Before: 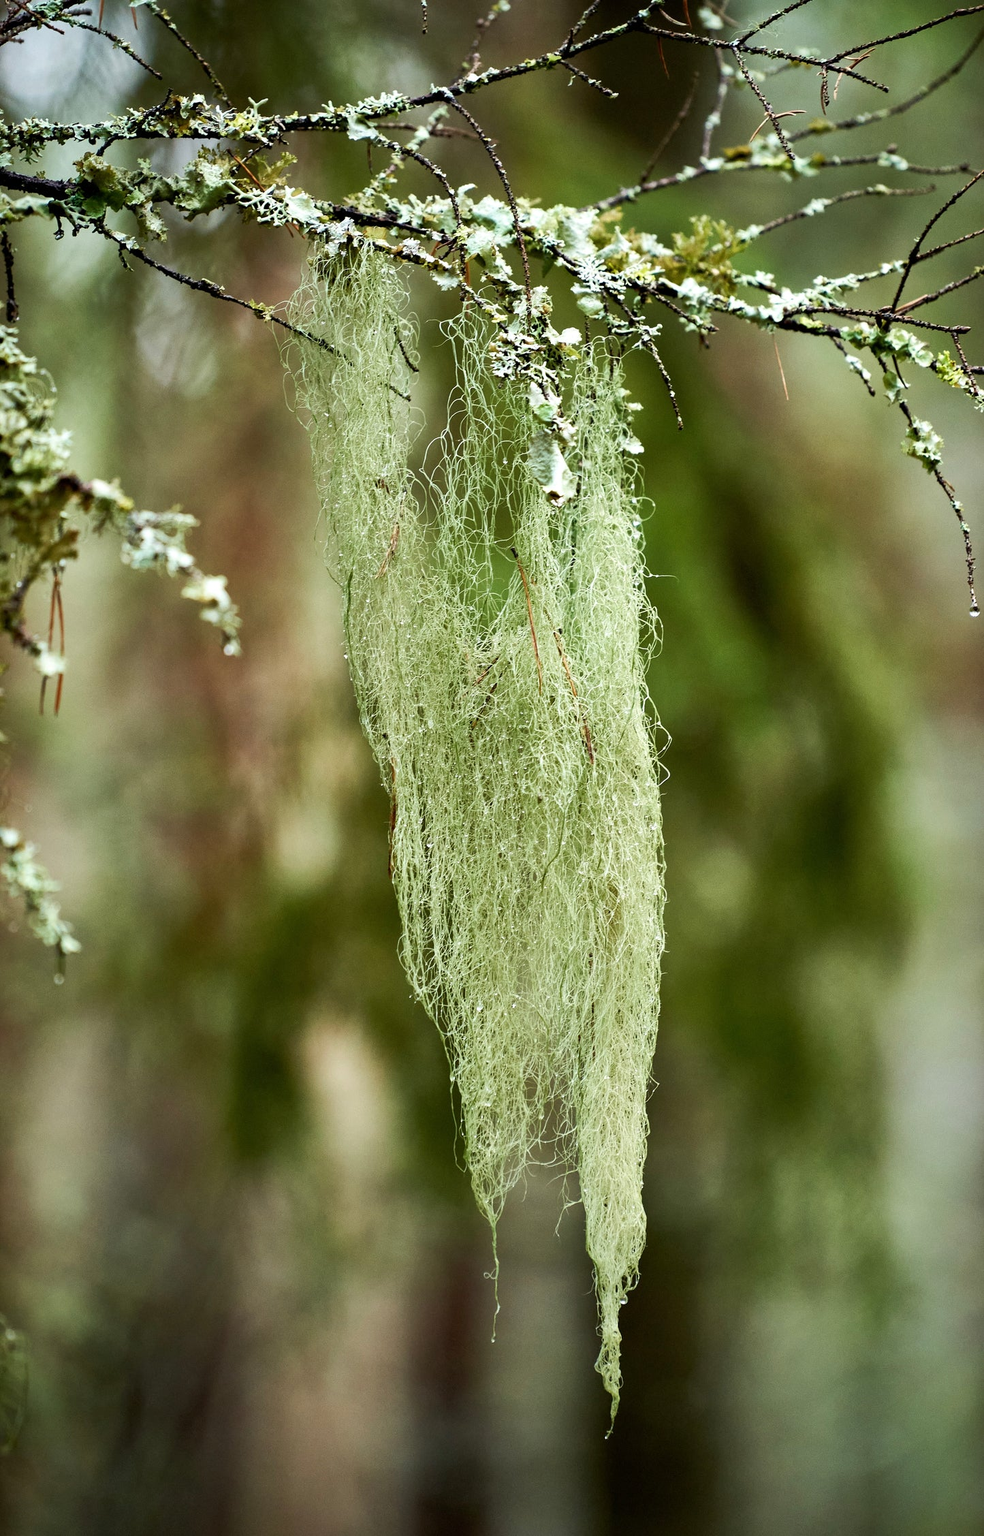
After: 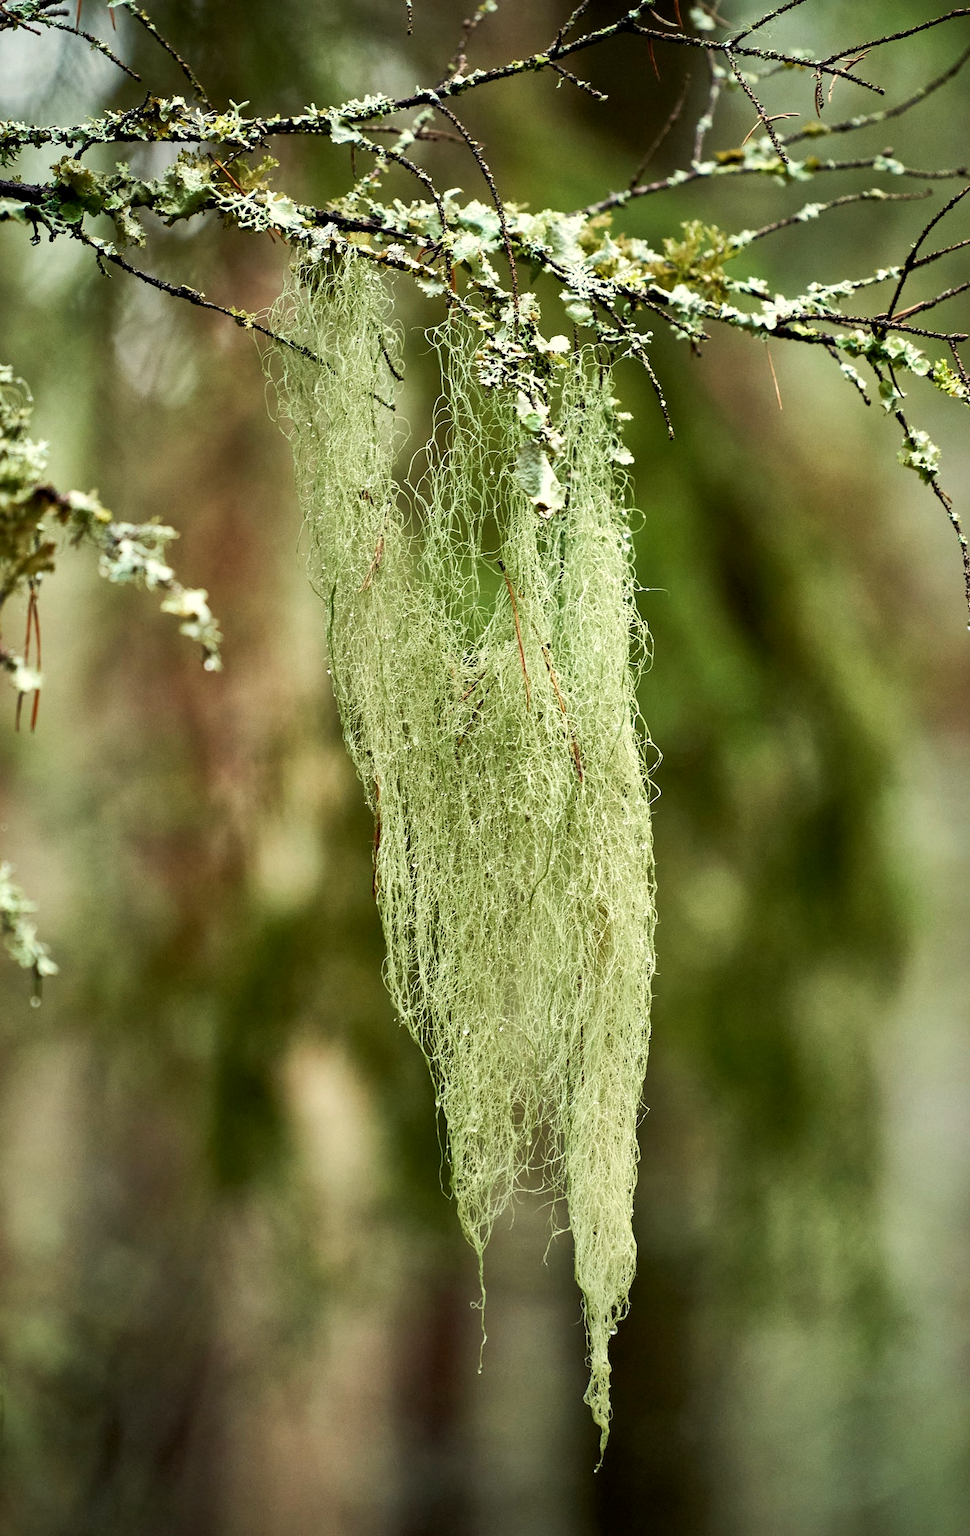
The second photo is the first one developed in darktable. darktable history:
white balance: red 1.029, blue 0.92
local contrast: mode bilateral grid, contrast 20, coarseness 50, detail 120%, midtone range 0.2
crop and rotate: left 2.536%, right 1.107%, bottom 2.246%
